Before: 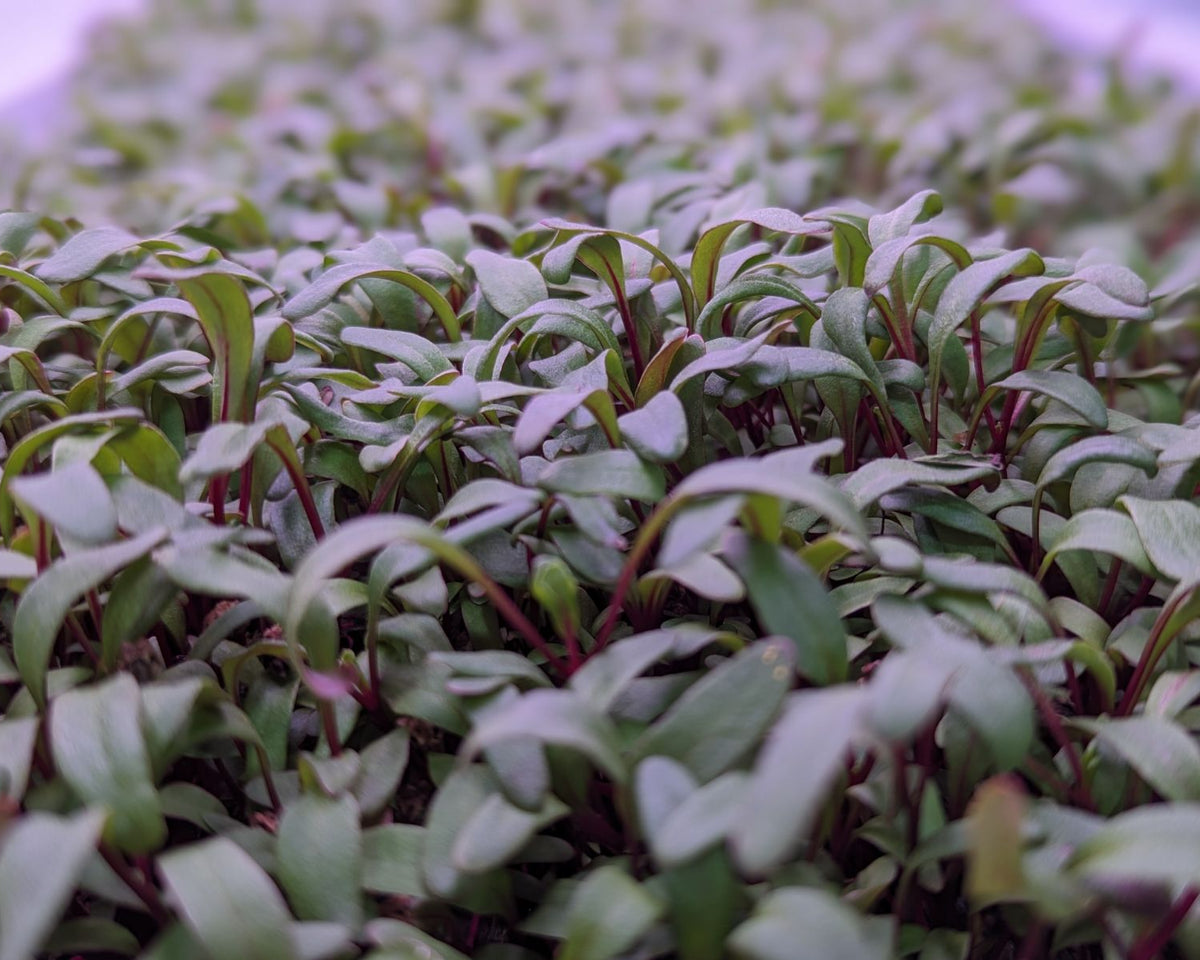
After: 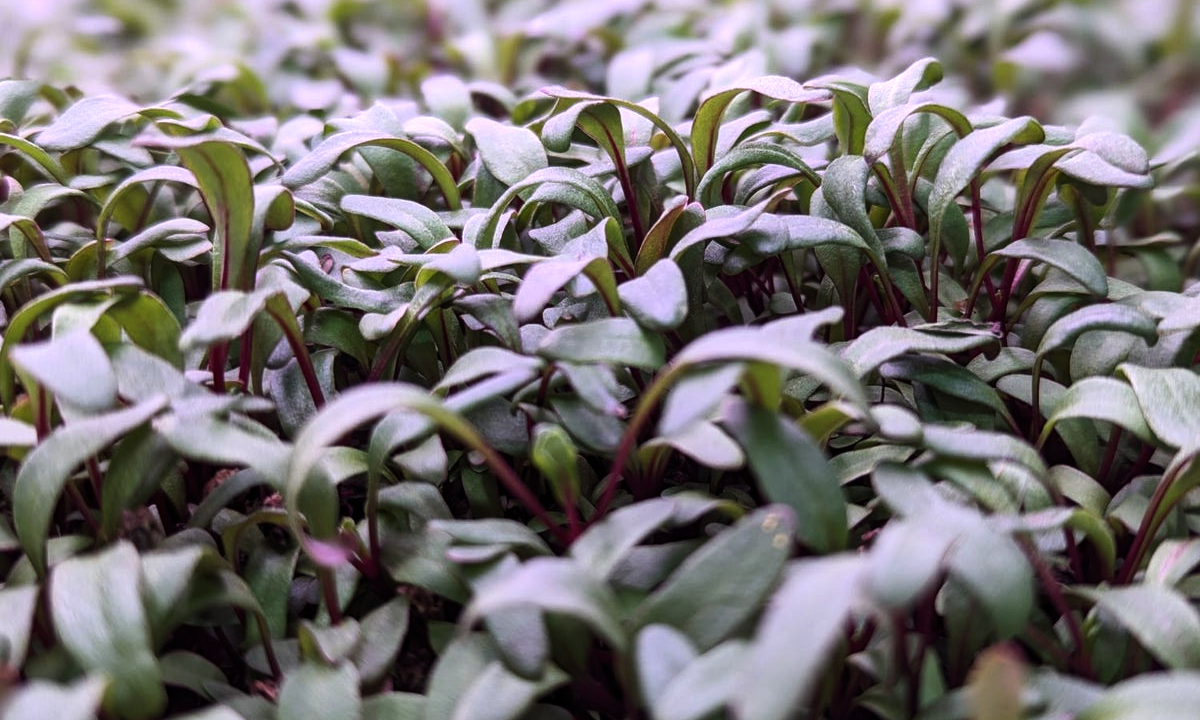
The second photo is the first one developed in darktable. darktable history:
shadows and highlights: shadows -12.5, white point adjustment 4, highlights 28.33
tone equalizer: -8 EV -0.75 EV, -7 EV -0.7 EV, -6 EV -0.6 EV, -5 EV -0.4 EV, -3 EV 0.4 EV, -2 EV 0.6 EV, -1 EV 0.7 EV, +0 EV 0.75 EV, edges refinement/feathering 500, mask exposure compensation -1.57 EV, preserve details no
crop: top 13.819%, bottom 11.169%
